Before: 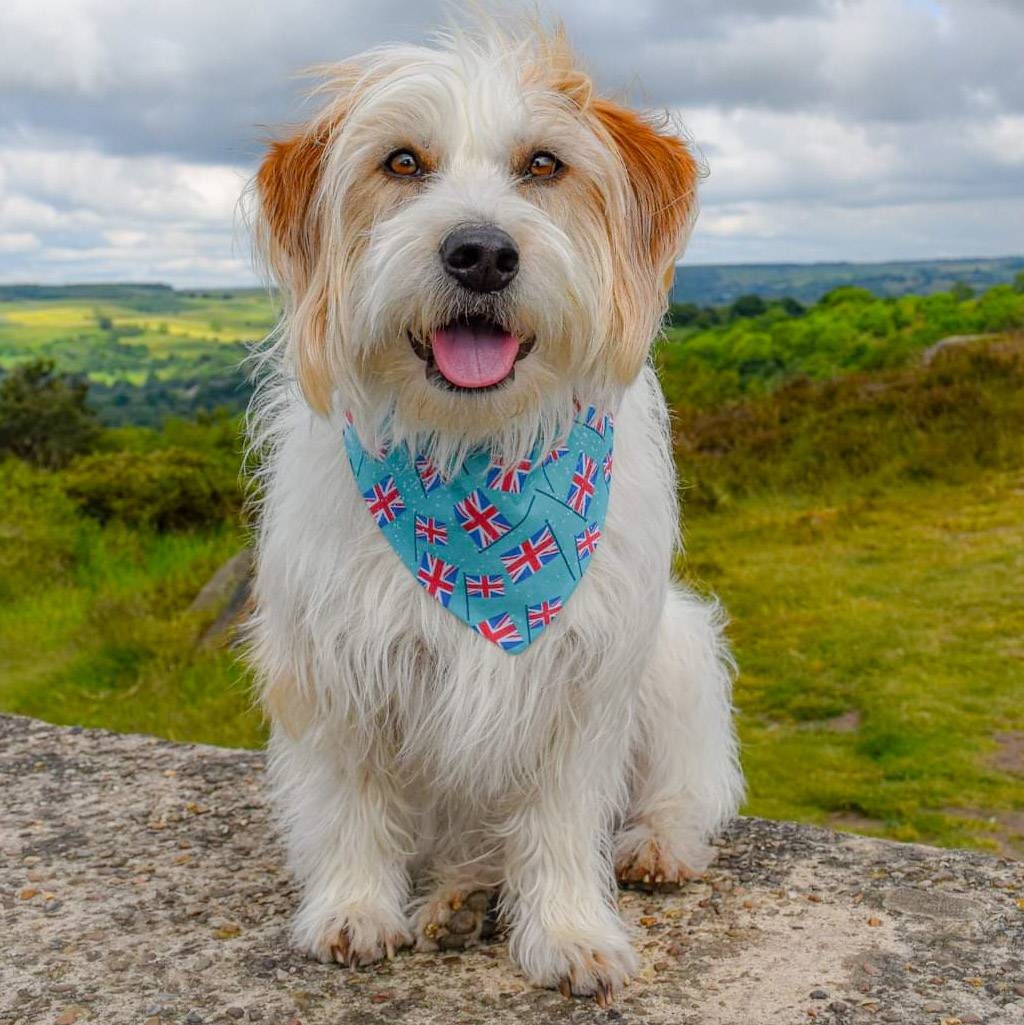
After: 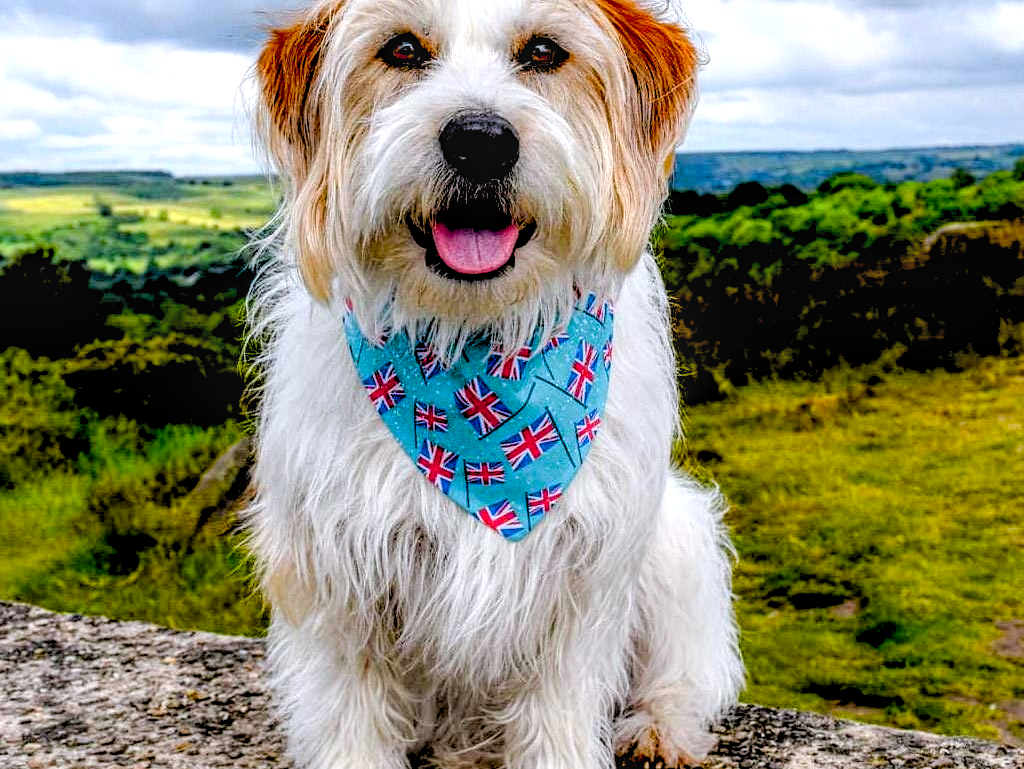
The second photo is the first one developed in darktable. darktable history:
exposure: black level correction 0.044, exposure -0.235 EV, compensate exposure bias true, compensate highlight preservation false
crop: top 11.059%, bottom 13.891%
local contrast: on, module defaults
filmic rgb: black relative exposure -3.61 EV, white relative exposure 2.14 EV, hardness 3.62, contrast in shadows safe
levels: white 90.65%, levels [0.044, 0.416, 0.908]
color calibration: illuminant as shot in camera, x 0.358, y 0.373, temperature 4628.91 K, saturation algorithm version 1 (2020)
